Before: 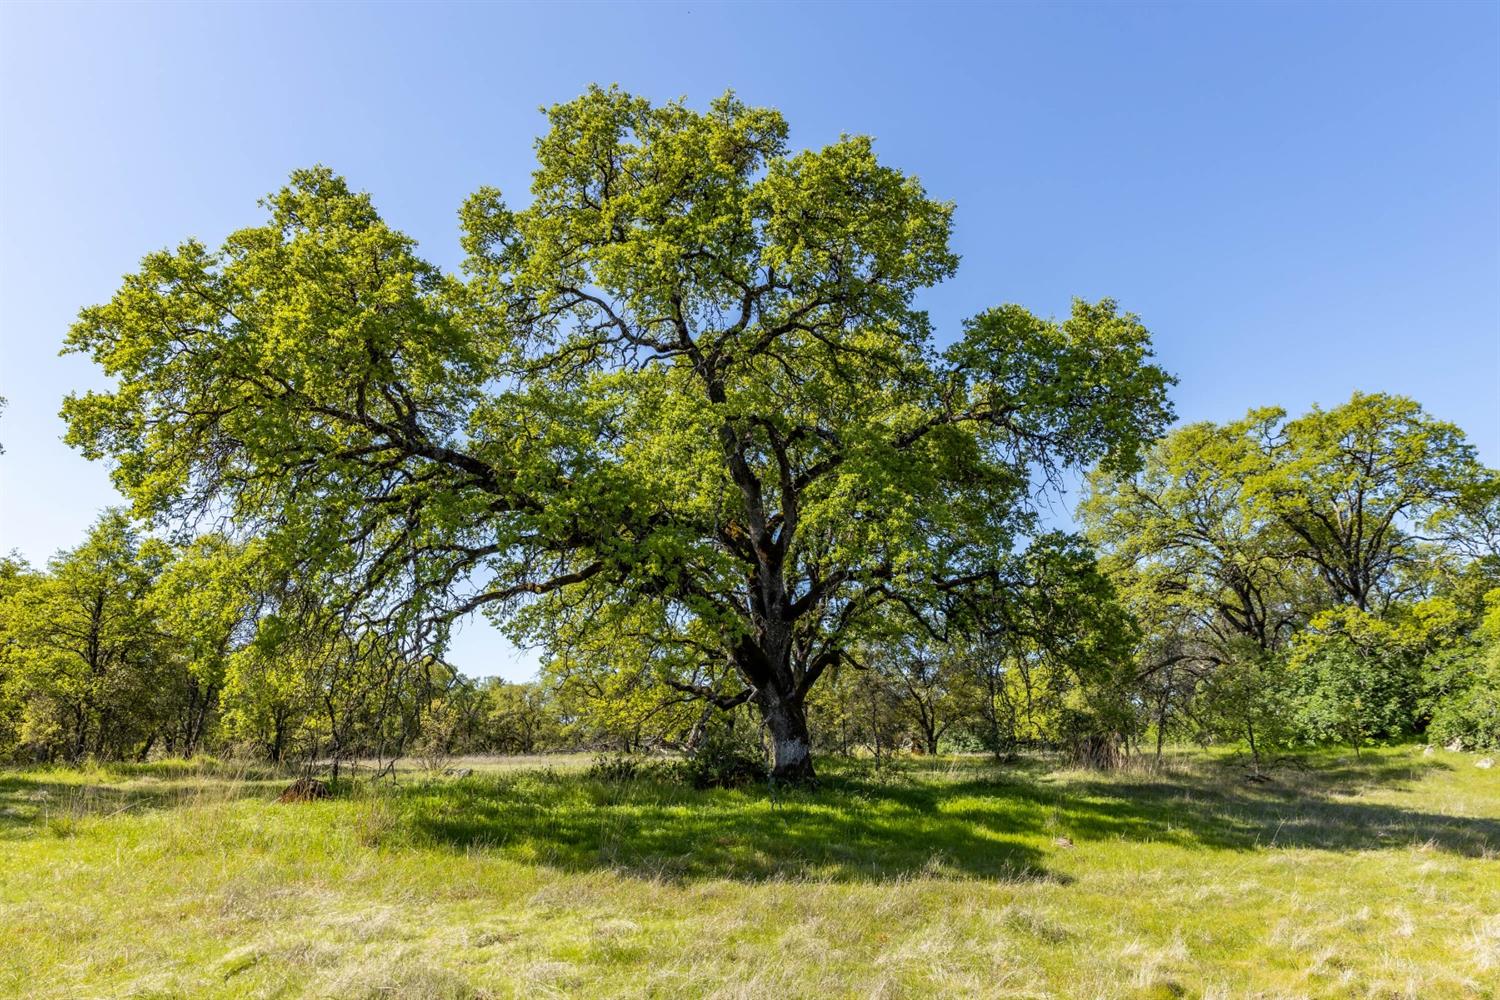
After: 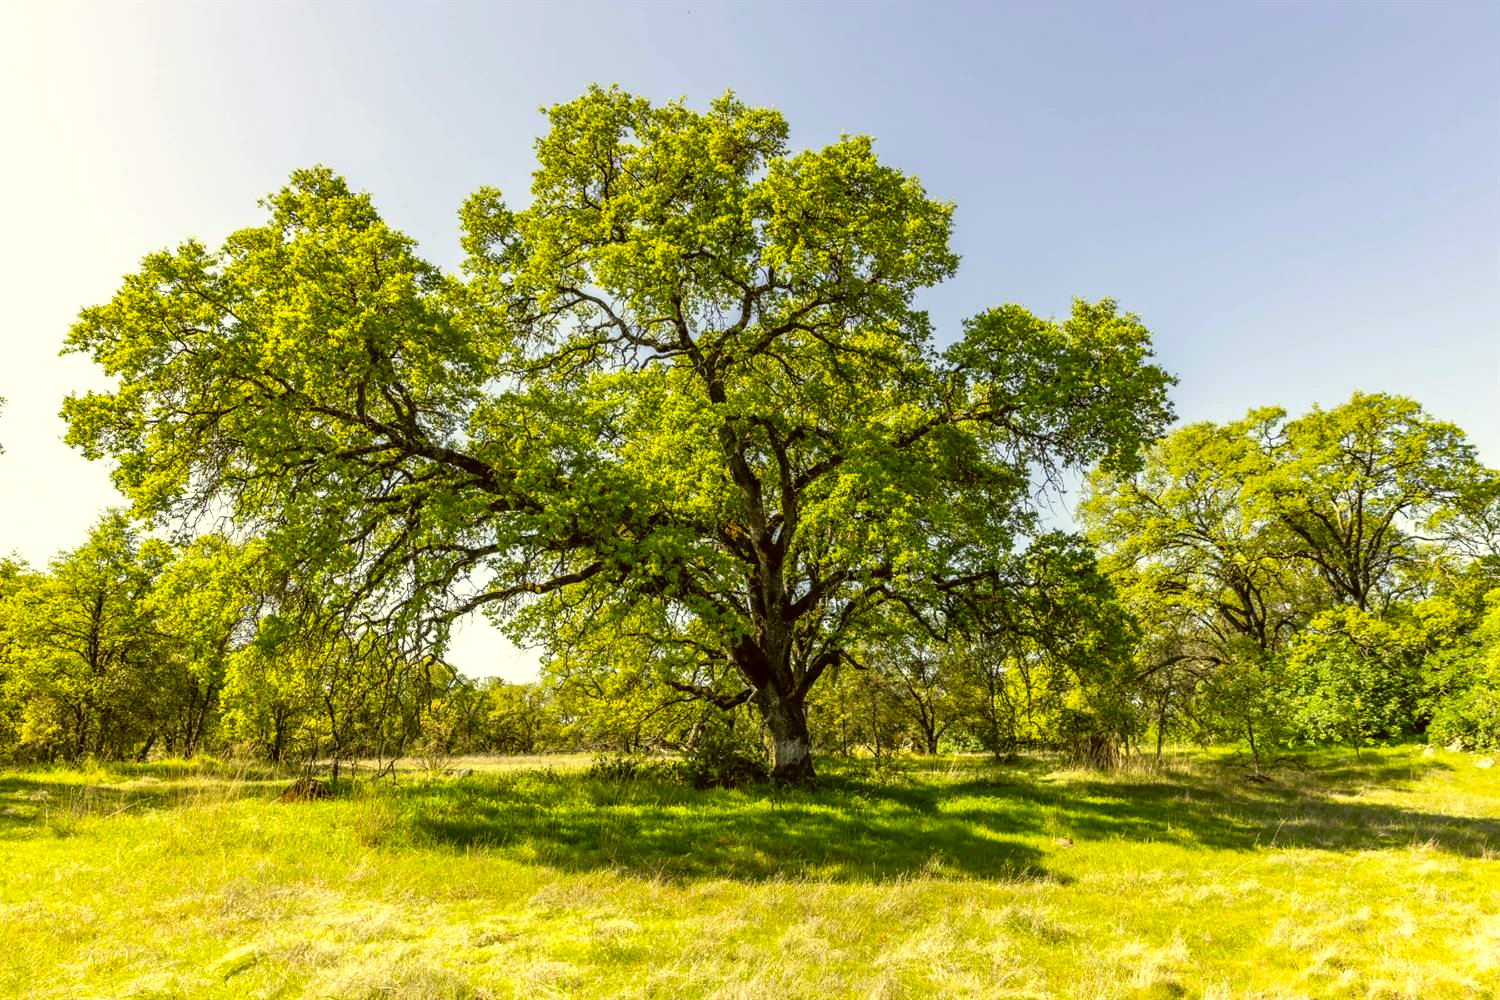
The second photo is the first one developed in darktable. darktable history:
color correction: highlights a* 0.181, highlights b* 28.75, shadows a* -0.246, shadows b* 21.49
exposure: black level correction 0, exposure 0.5 EV, compensate highlight preservation false
